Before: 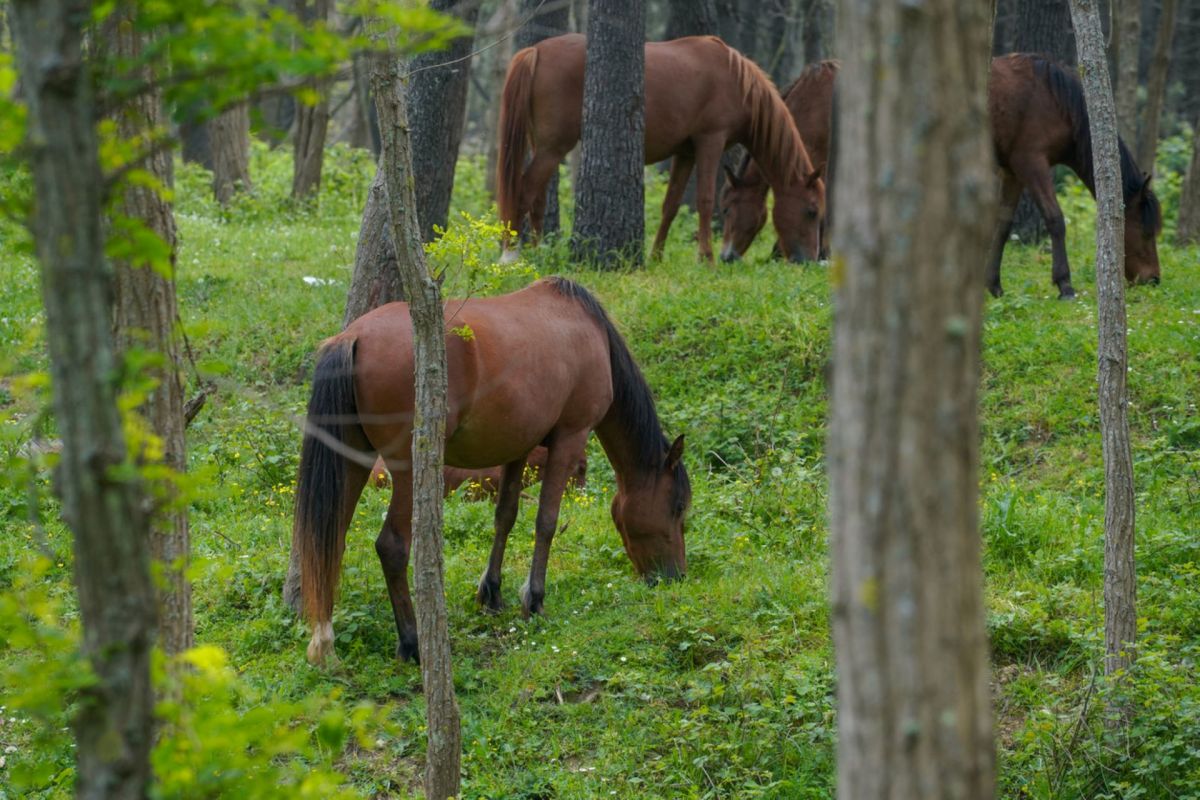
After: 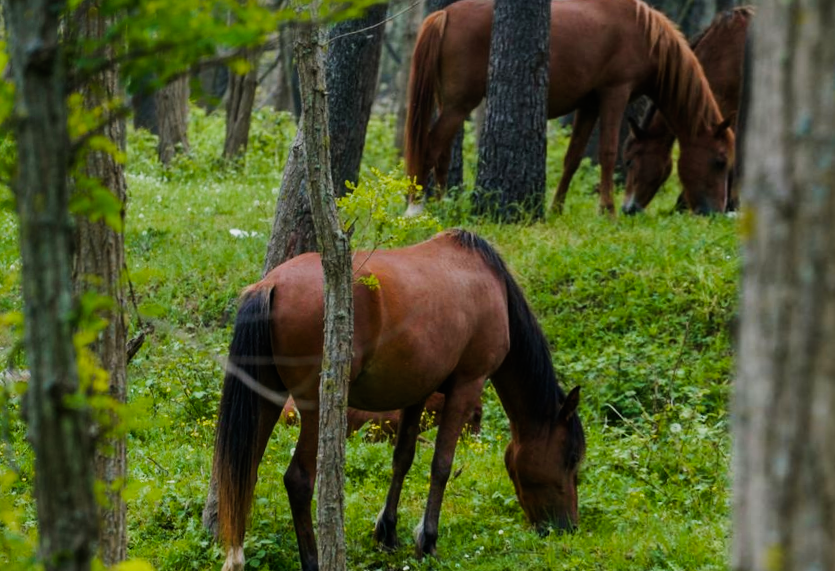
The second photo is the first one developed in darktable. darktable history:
sigmoid: contrast 1.8
rotate and perspective: rotation 1.69°, lens shift (vertical) -0.023, lens shift (horizontal) -0.291, crop left 0.025, crop right 0.988, crop top 0.092, crop bottom 0.842
crop: right 28.885%, bottom 16.626%
white balance: emerald 1
color zones: curves: ch0 [(0, 0.5) (0.143, 0.5) (0.286, 0.456) (0.429, 0.5) (0.571, 0.5) (0.714, 0.5) (0.857, 0.5) (1, 0.5)]; ch1 [(0, 0.5) (0.143, 0.5) (0.286, 0.422) (0.429, 0.5) (0.571, 0.5) (0.714, 0.5) (0.857, 0.5) (1, 0.5)]
